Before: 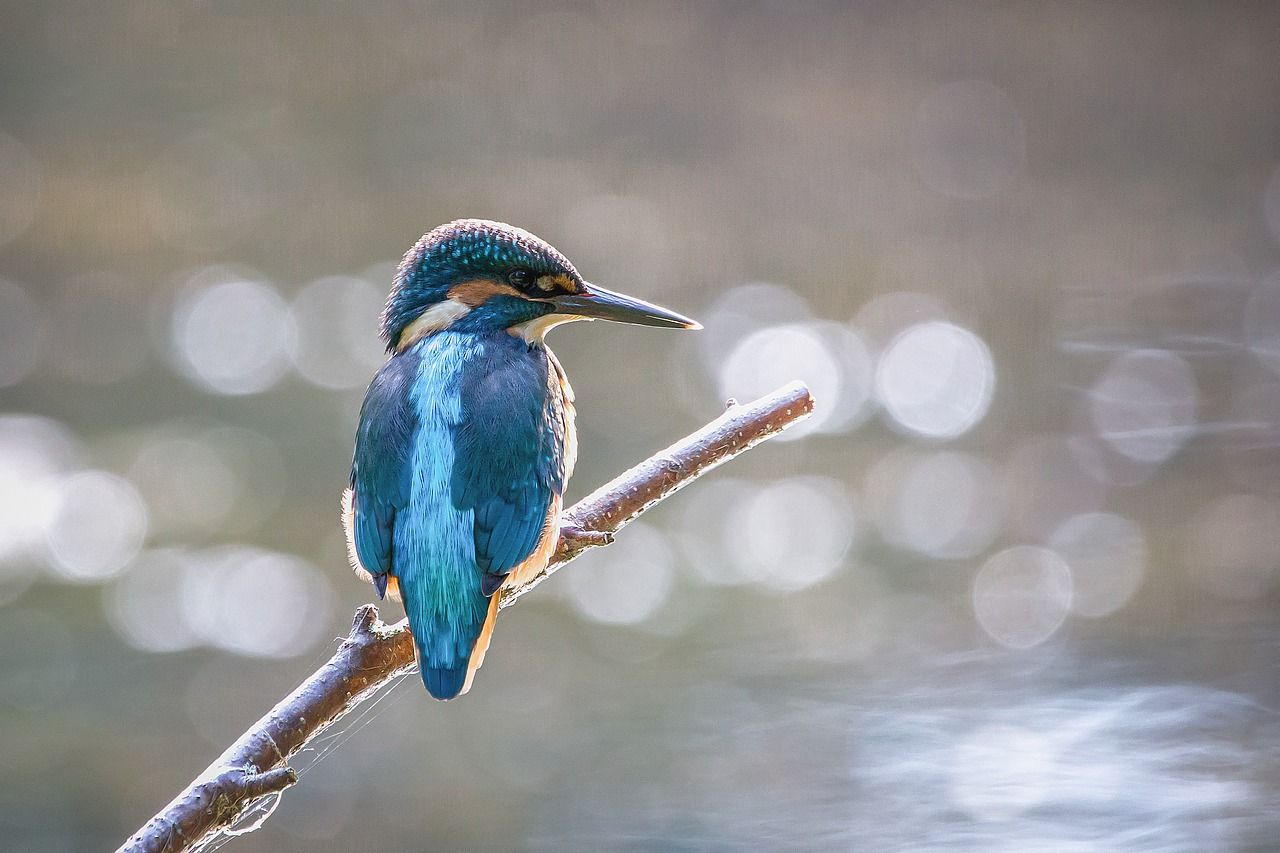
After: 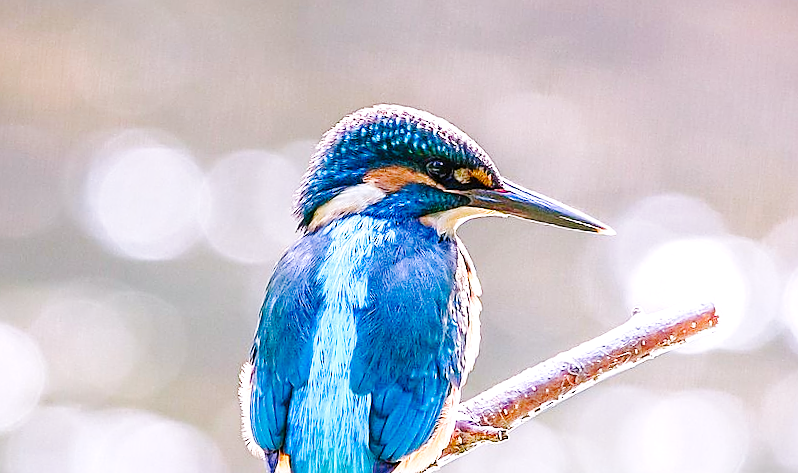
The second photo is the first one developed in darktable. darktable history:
base curve: curves: ch0 [(0, 0) (0.036, 0.025) (0.121, 0.166) (0.206, 0.329) (0.605, 0.79) (1, 1)], preserve colors none
white balance: red 1.05, blue 1.072
crop and rotate: angle -4.99°, left 2.122%, top 6.945%, right 27.566%, bottom 30.519%
sharpen: on, module defaults
color balance rgb: perceptual saturation grading › global saturation 20%, perceptual saturation grading › highlights -50%, perceptual saturation grading › shadows 30%, perceptual brilliance grading › global brilliance 10%, perceptual brilliance grading › shadows 15%
contrast brightness saturation: saturation 0.1
